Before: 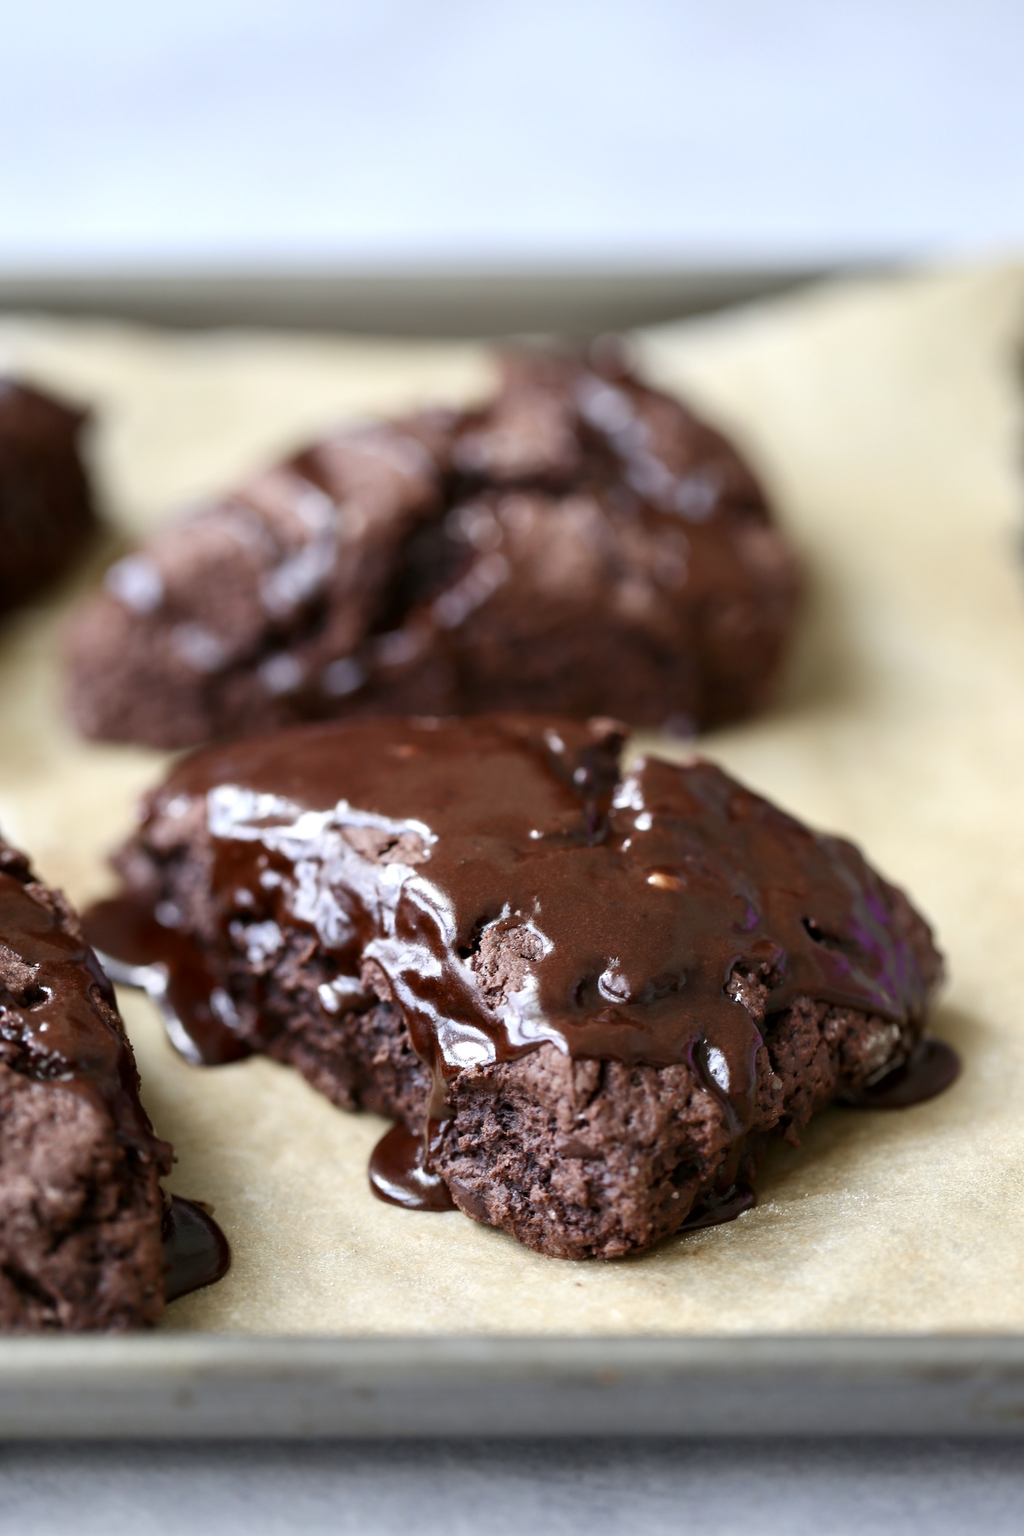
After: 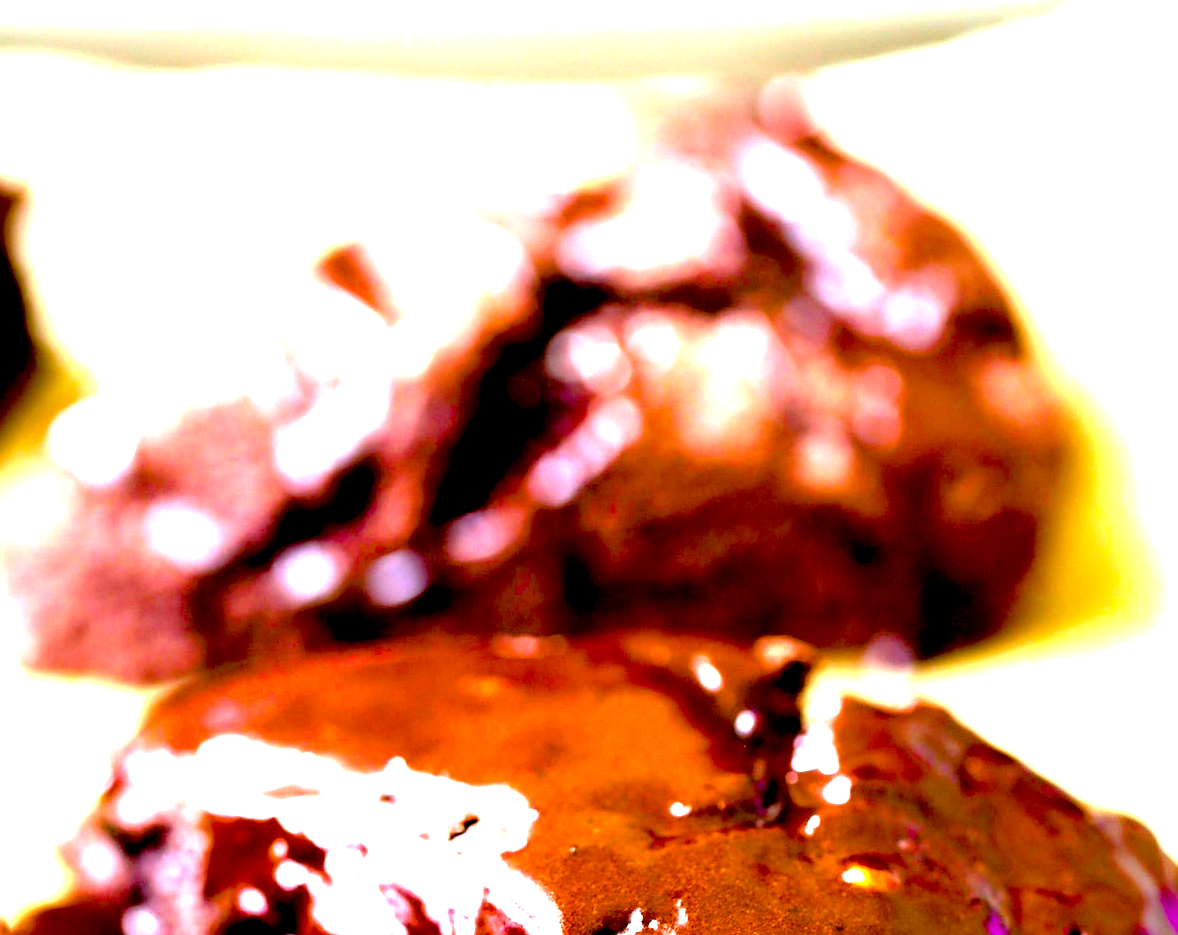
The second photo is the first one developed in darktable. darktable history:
crop: left 7.036%, top 18.398%, right 14.379%, bottom 40.043%
color balance rgb: linear chroma grading › global chroma 10%, perceptual saturation grading › global saturation 40%, perceptual brilliance grading › global brilliance 30%, global vibrance 20%
sharpen: on, module defaults
exposure: black level correction 0.016, exposure 1.774 EV, compensate highlight preservation false
